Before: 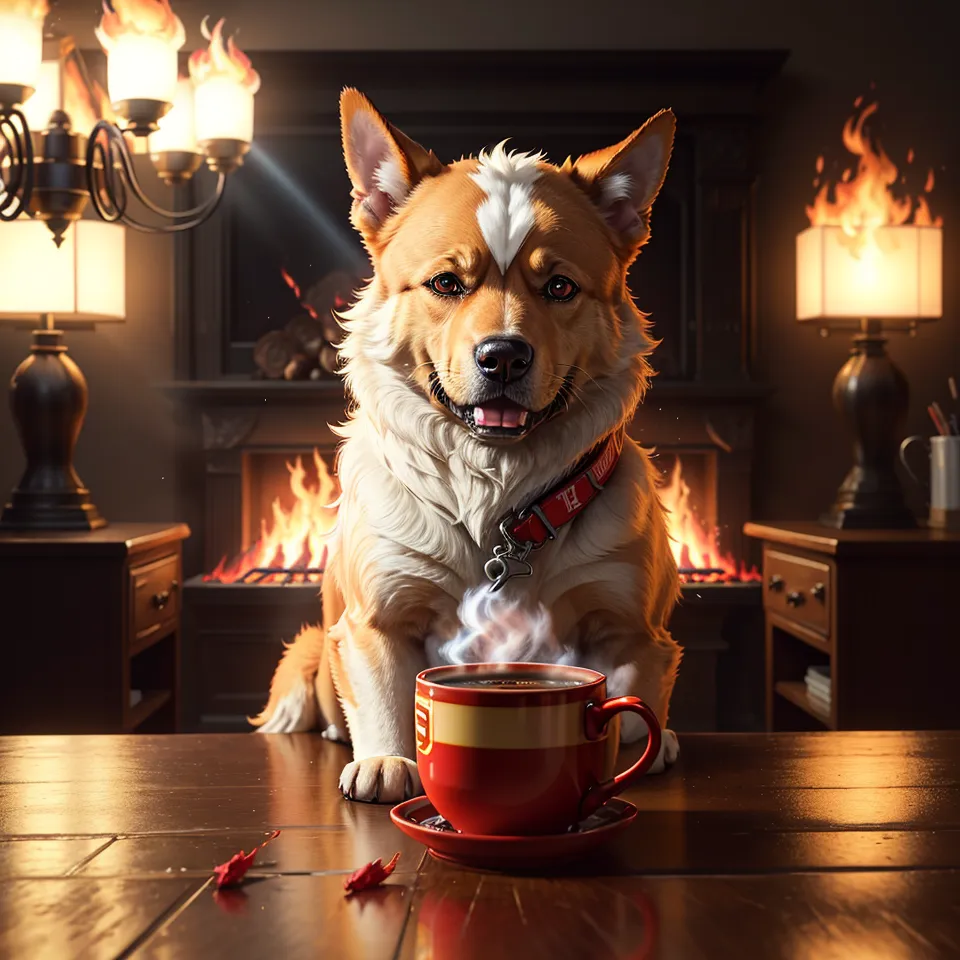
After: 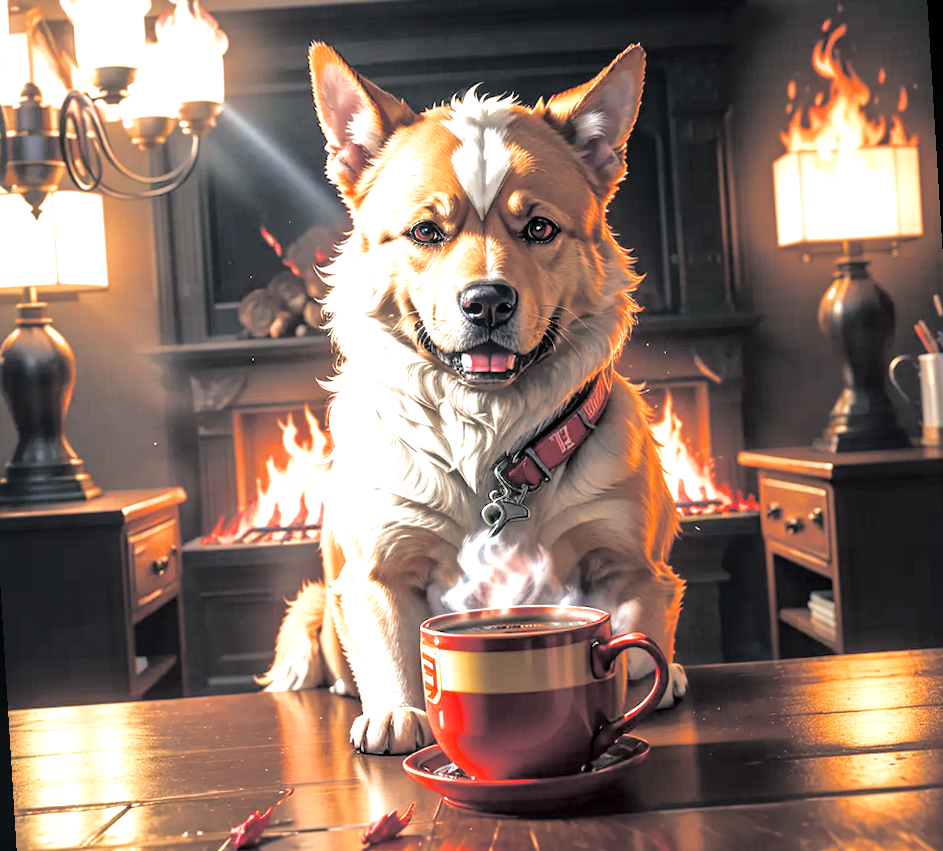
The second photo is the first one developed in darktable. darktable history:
local contrast: on, module defaults
rotate and perspective: rotation -3.52°, crop left 0.036, crop right 0.964, crop top 0.081, crop bottom 0.919
exposure: black level correction 0, exposure 0.9 EV, compensate highlight preservation false
tone equalizer: -7 EV 0.15 EV, -6 EV 0.6 EV, -5 EV 1.15 EV, -4 EV 1.33 EV, -3 EV 1.15 EV, -2 EV 0.6 EV, -1 EV 0.15 EV, mask exposure compensation -0.5 EV
color balance rgb: perceptual saturation grading › global saturation 20%, perceptual saturation grading › highlights -25%, perceptual saturation grading › shadows 25%
split-toning: shadows › hue 205.2°, shadows › saturation 0.29, highlights › hue 50.4°, highlights › saturation 0.38, balance -49.9
